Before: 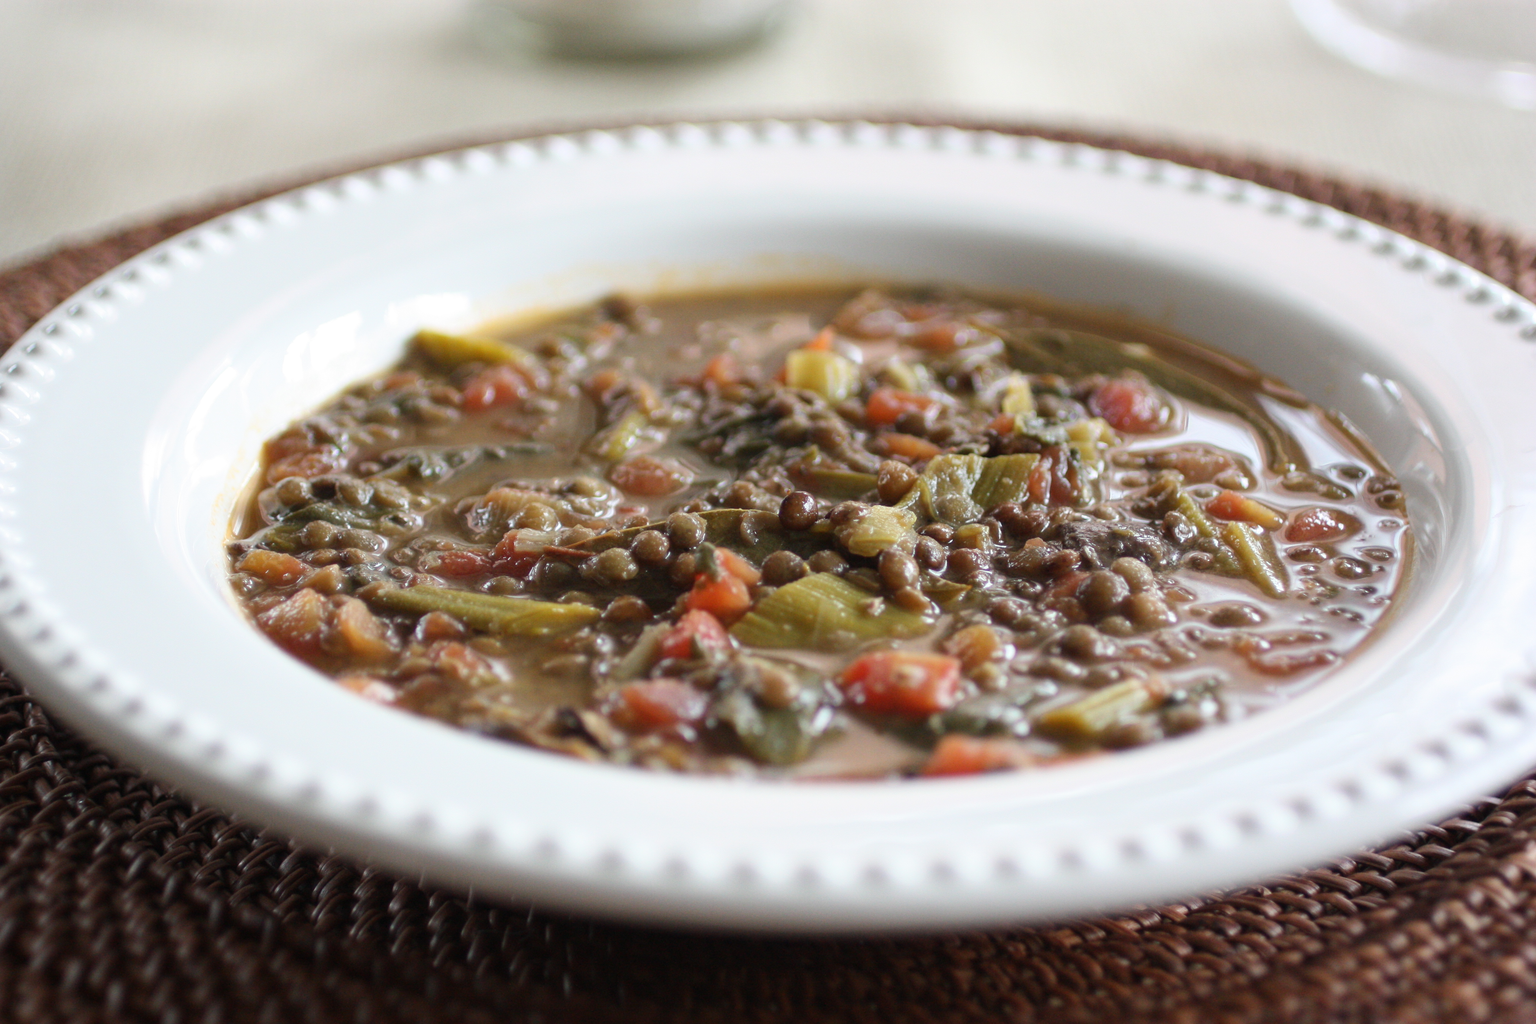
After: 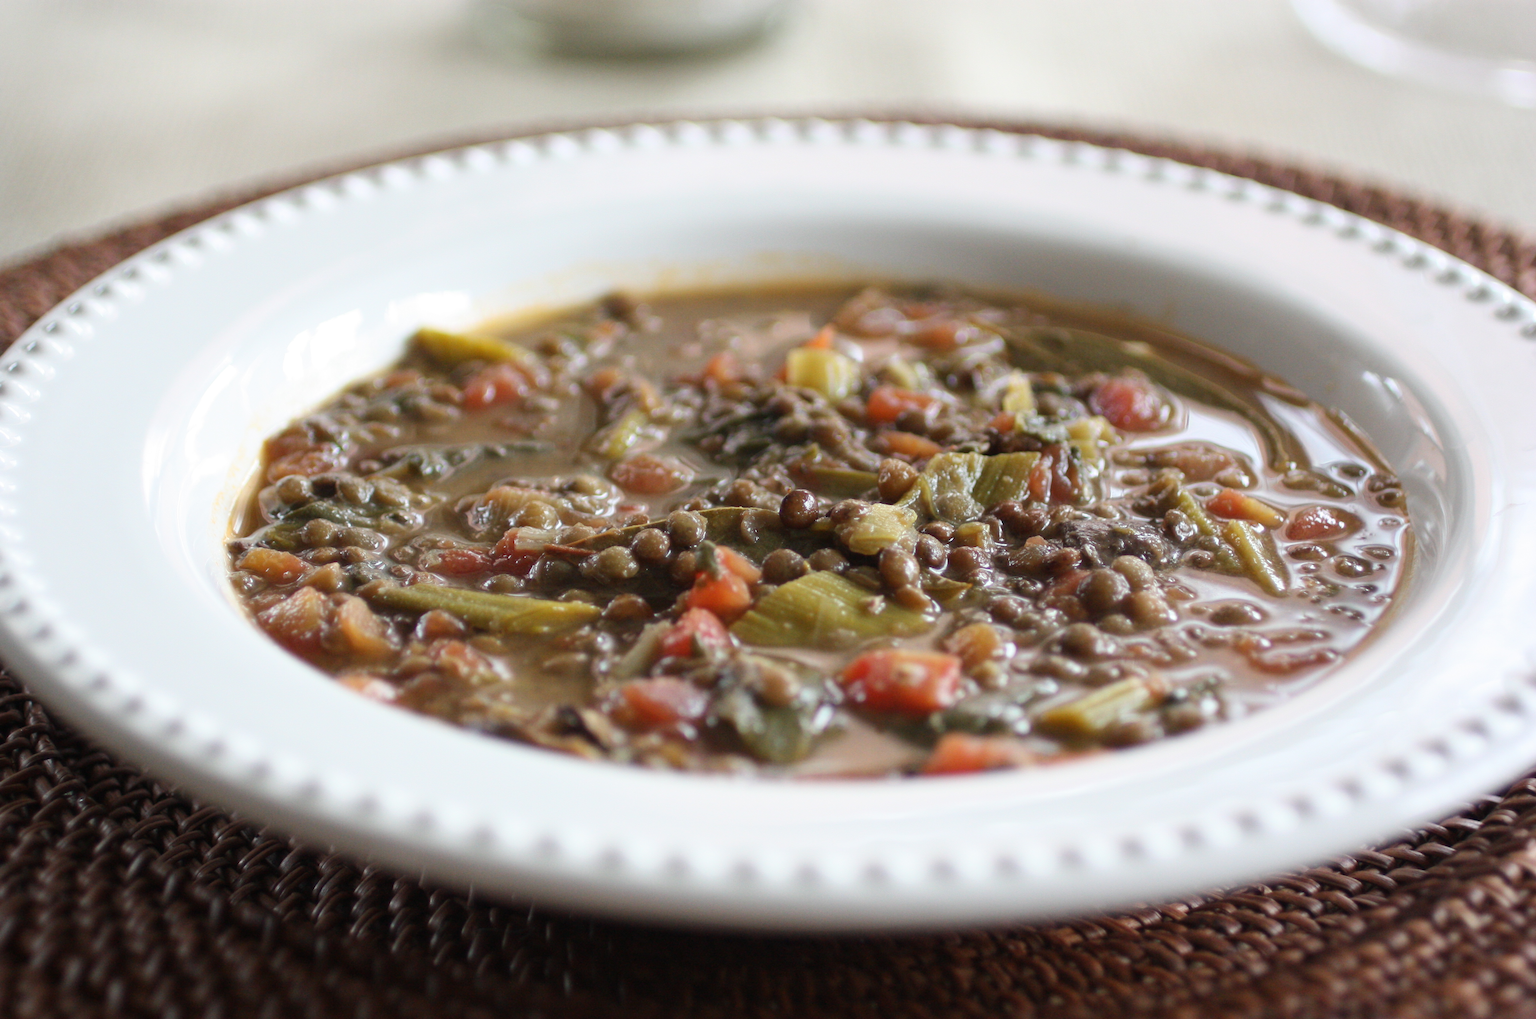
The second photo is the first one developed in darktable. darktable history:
crop: top 0.227%, bottom 0.201%
